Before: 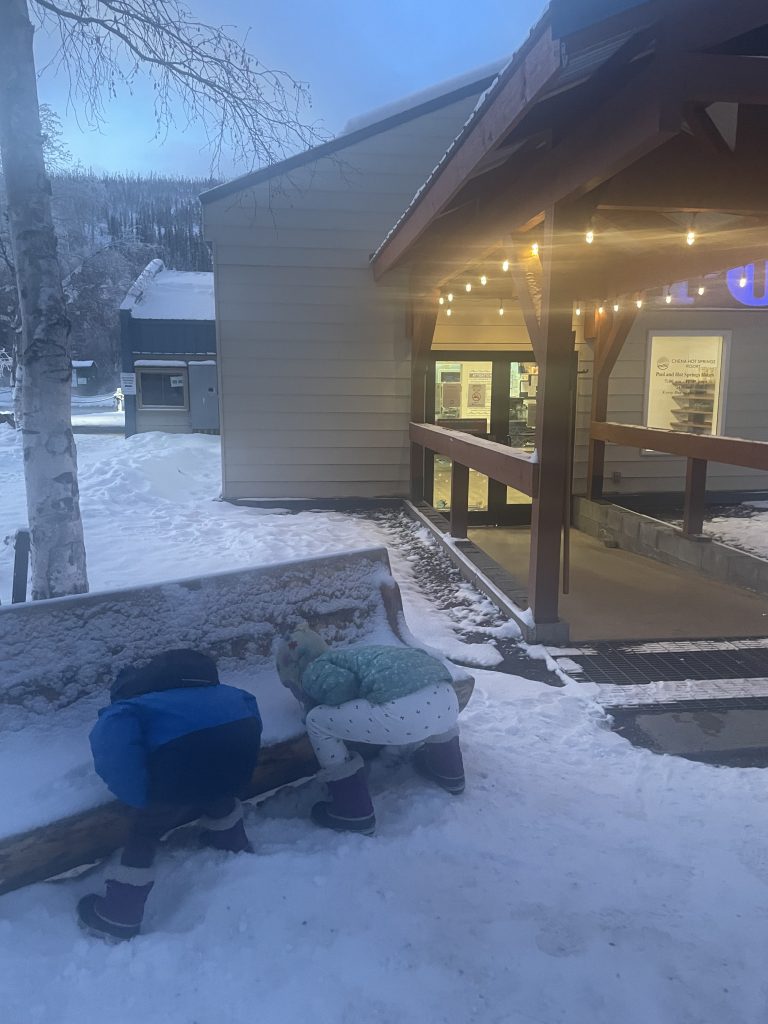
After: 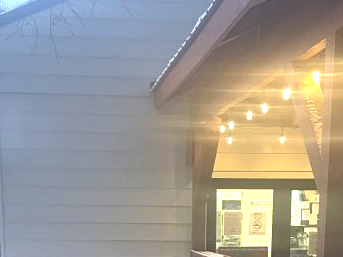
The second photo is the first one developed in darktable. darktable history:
exposure: black level correction 0, exposure 1.1 EV, compensate exposure bias true, compensate highlight preservation false
crop: left 28.64%, top 16.832%, right 26.637%, bottom 58.055%
